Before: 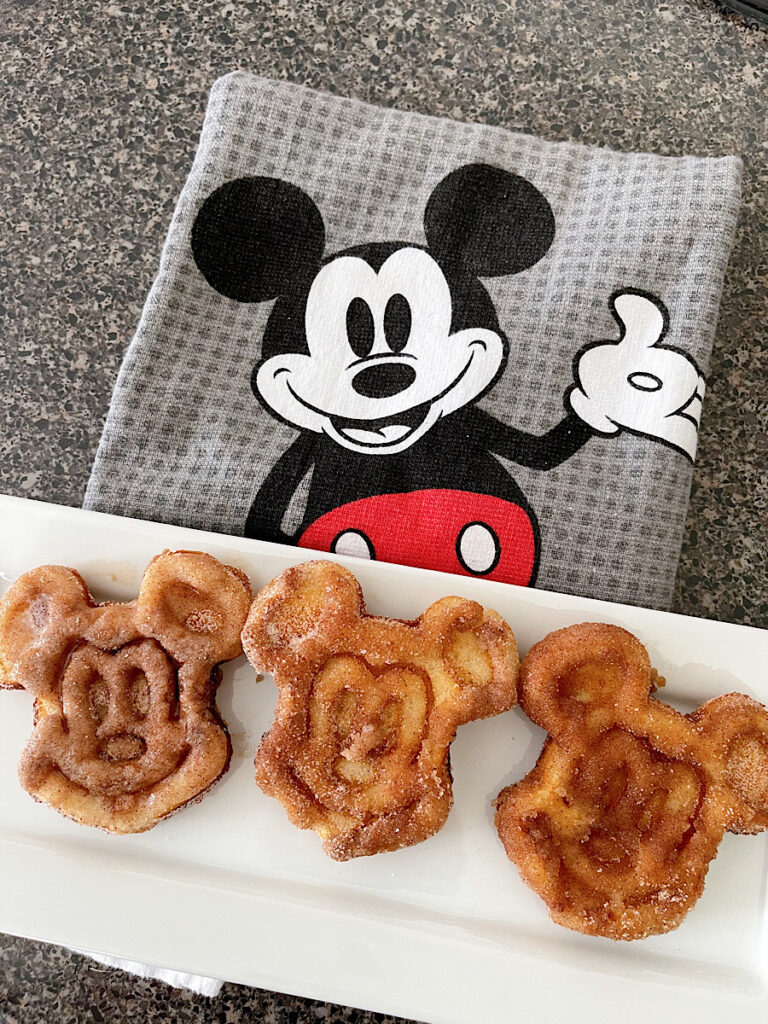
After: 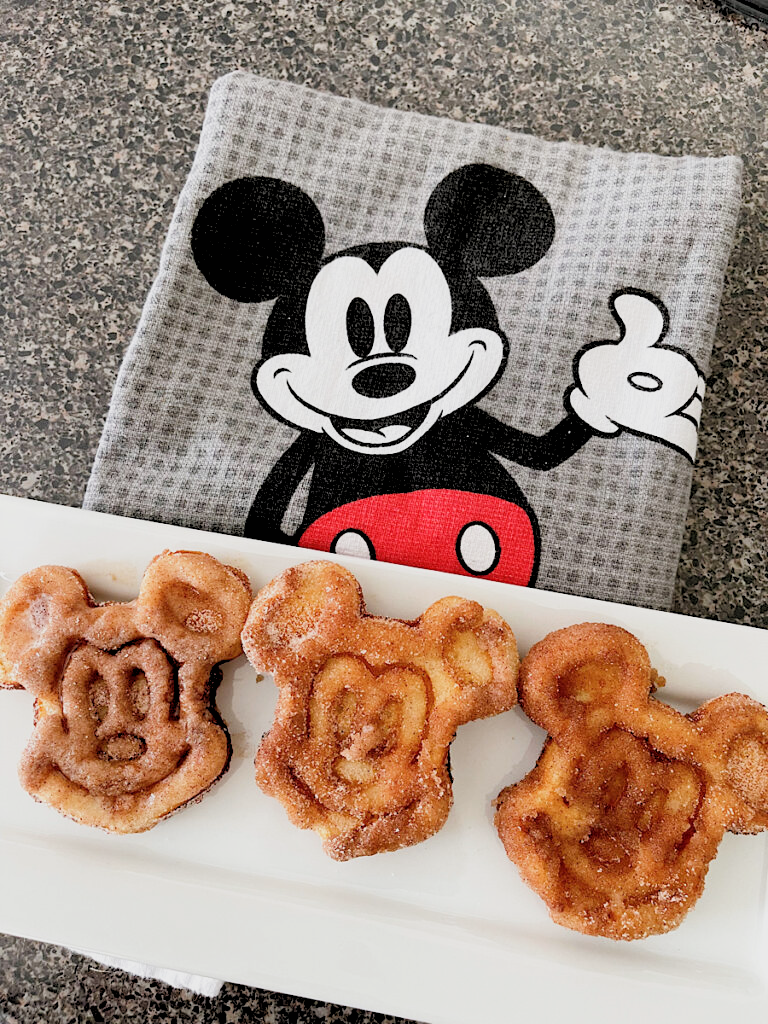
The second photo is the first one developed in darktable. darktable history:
sigmoid: contrast 1.22, skew 0.65
rgb levels: levels [[0.013, 0.434, 0.89], [0, 0.5, 1], [0, 0.5, 1]]
